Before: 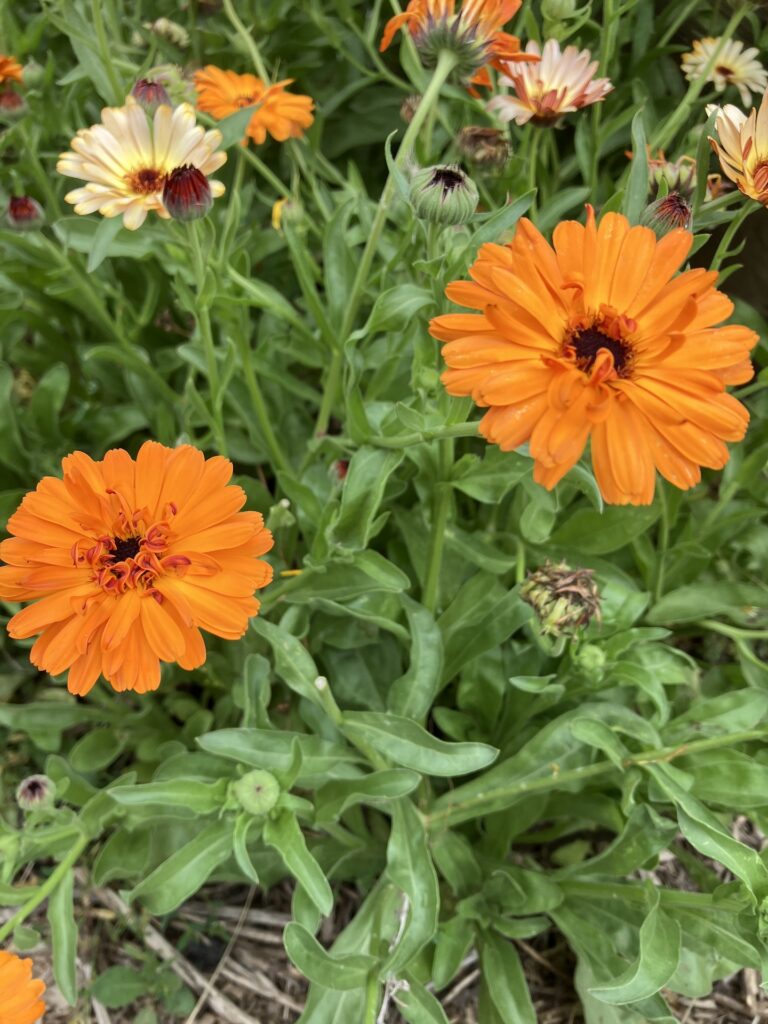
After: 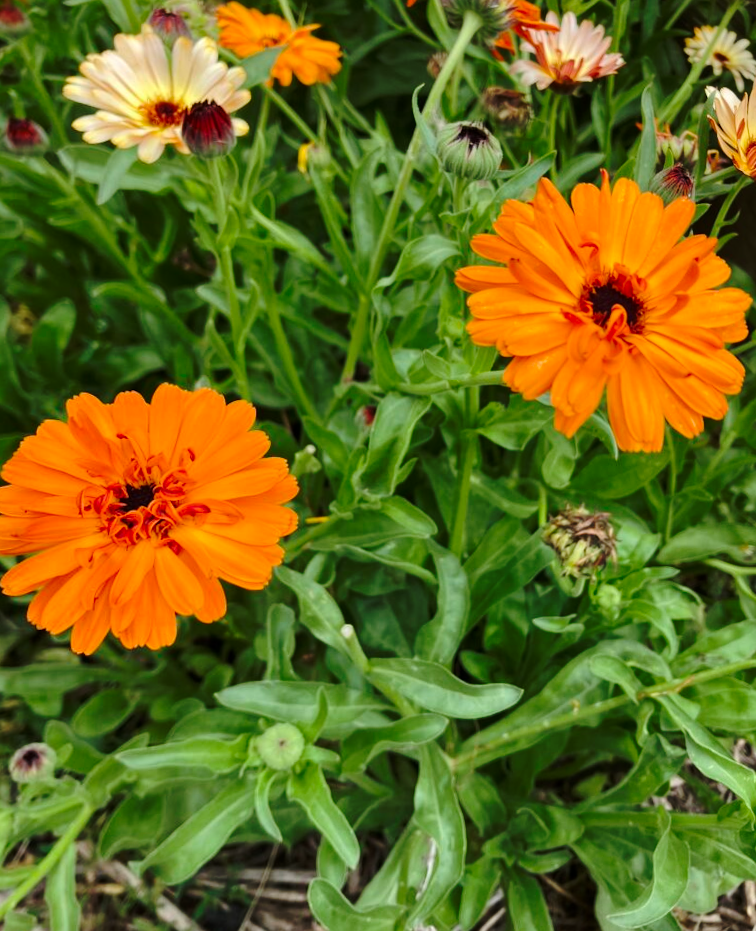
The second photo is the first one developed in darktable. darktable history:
rotate and perspective: rotation -0.013°, lens shift (vertical) -0.027, lens shift (horizontal) 0.178, crop left 0.016, crop right 0.989, crop top 0.082, crop bottom 0.918
base curve: curves: ch0 [(0, 0) (0.073, 0.04) (0.157, 0.139) (0.492, 0.492) (0.758, 0.758) (1, 1)], preserve colors none
